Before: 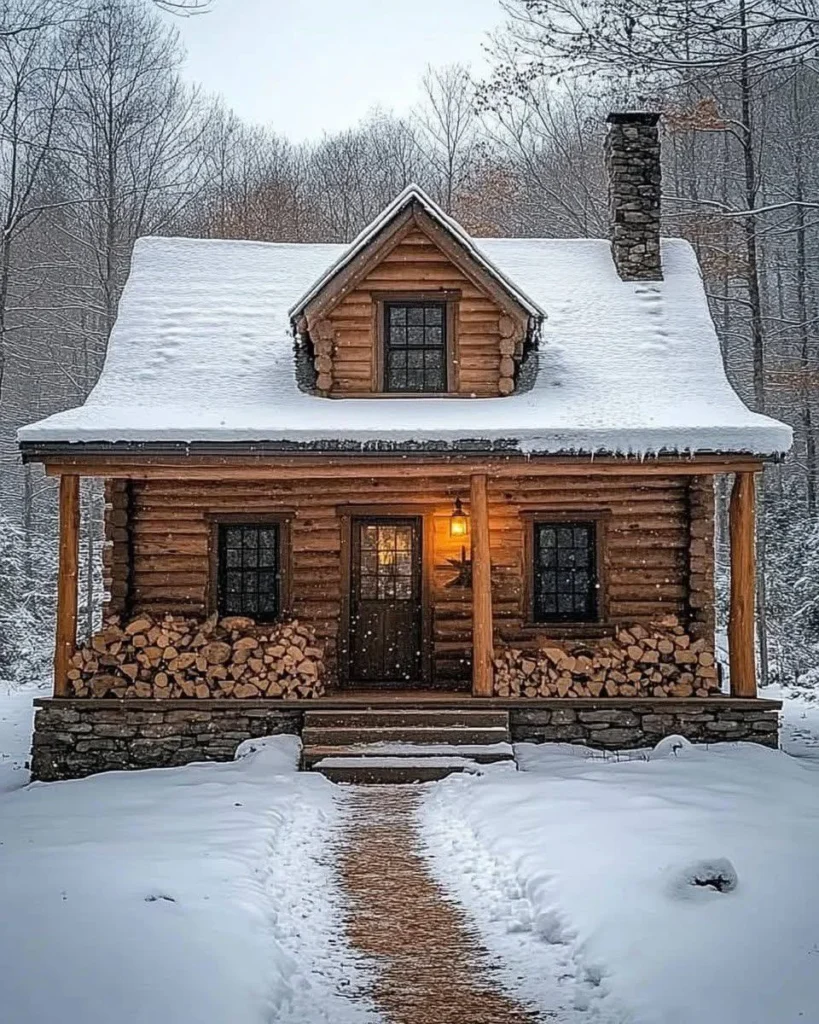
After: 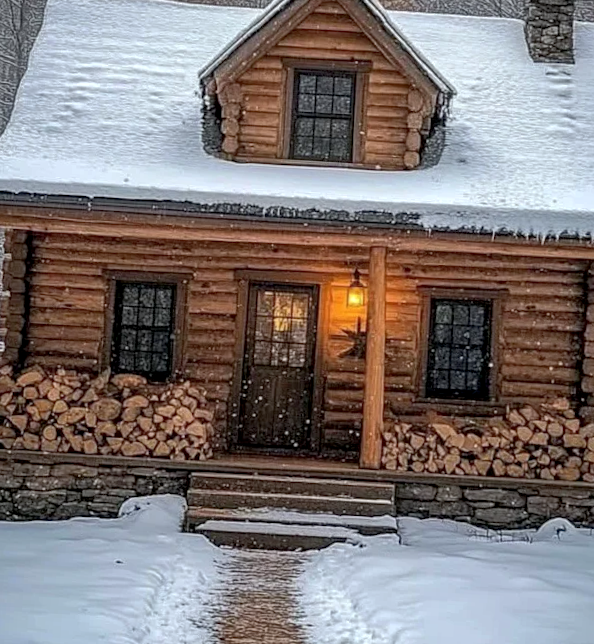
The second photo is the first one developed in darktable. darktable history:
white balance: red 0.986, blue 1.01
local contrast: highlights 83%, shadows 81%
shadows and highlights: on, module defaults
crop and rotate: angle -3.37°, left 9.79%, top 20.73%, right 12.42%, bottom 11.82%
